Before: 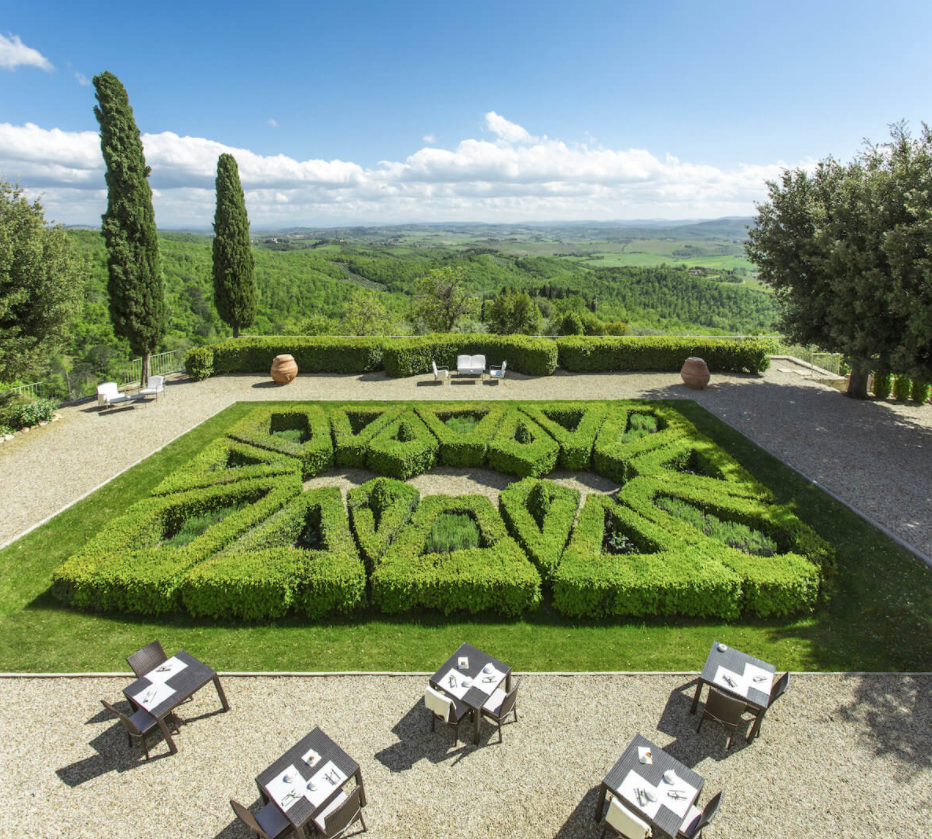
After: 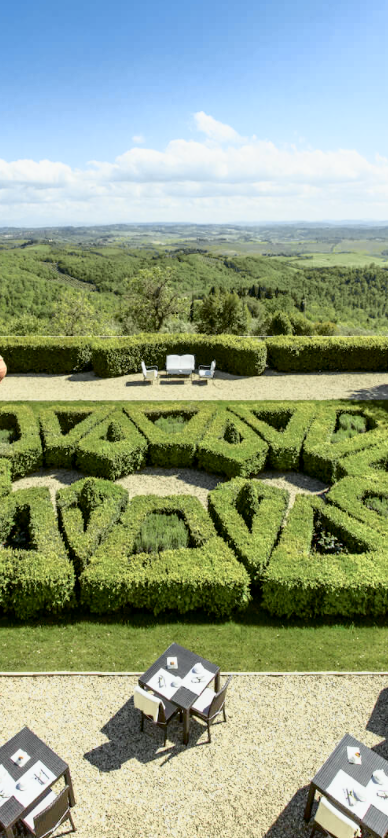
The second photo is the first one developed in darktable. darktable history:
crop: left 31.229%, right 27.105%
exposure: black level correction 0.009, compensate highlight preservation false
tone curve: curves: ch0 [(0, 0) (0.105, 0.068) (0.195, 0.162) (0.283, 0.283) (0.384, 0.404) (0.485, 0.531) (0.638, 0.681) (0.795, 0.879) (1, 0.977)]; ch1 [(0, 0) (0.161, 0.092) (0.35, 0.33) (0.379, 0.401) (0.456, 0.469) (0.504, 0.5) (0.512, 0.514) (0.58, 0.597) (0.635, 0.646) (1, 1)]; ch2 [(0, 0) (0.371, 0.362) (0.437, 0.437) (0.5, 0.5) (0.53, 0.523) (0.56, 0.58) (0.622, 0.606) (1, 1)], color space Lab, independent channels, preserve colors none
